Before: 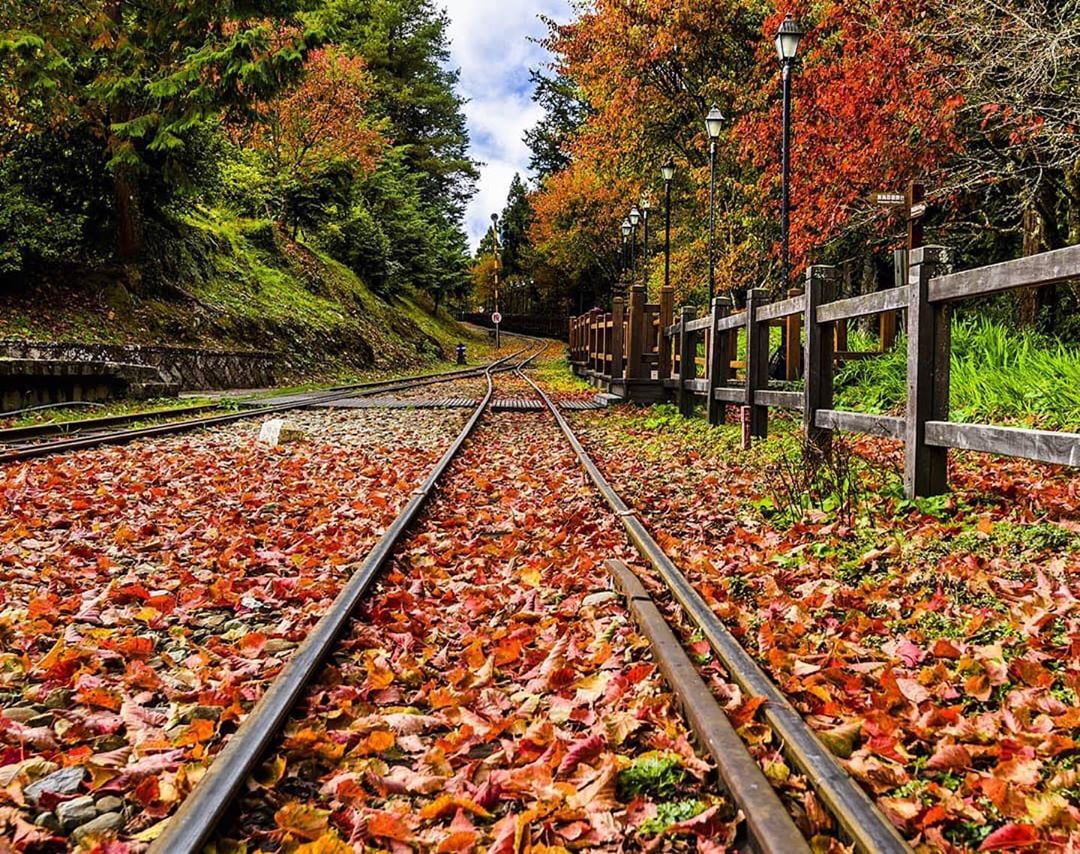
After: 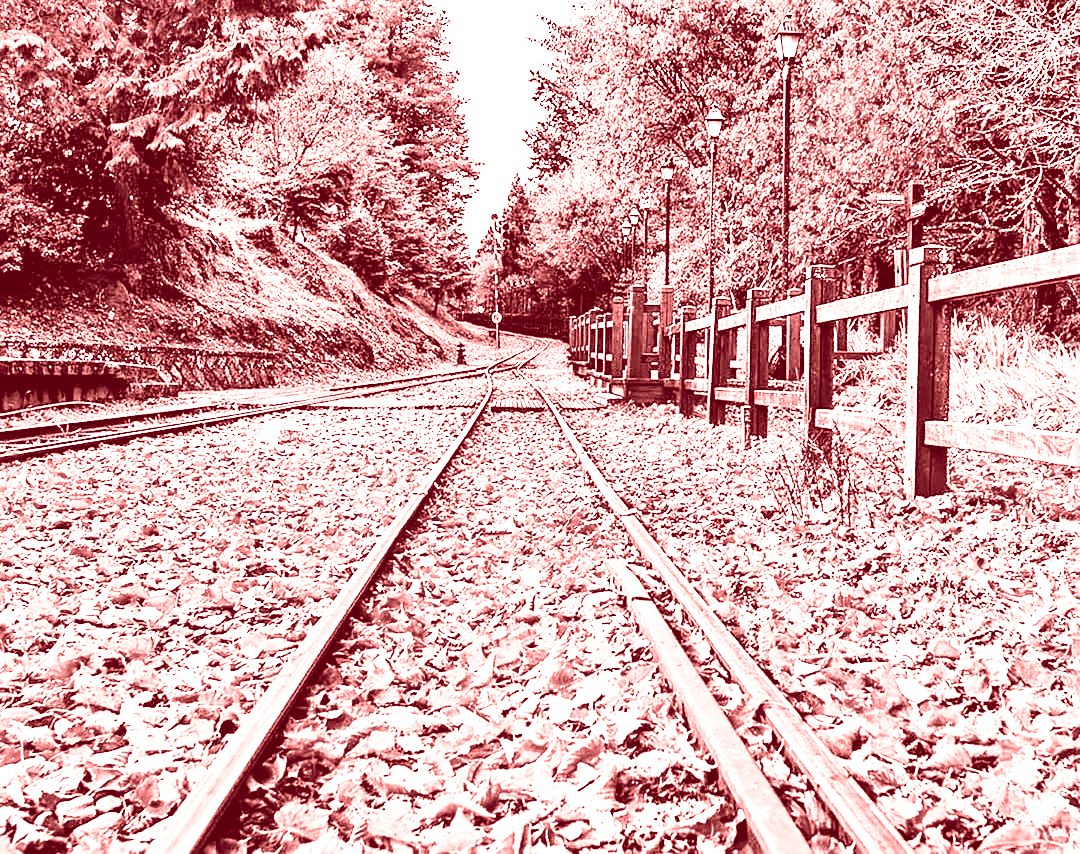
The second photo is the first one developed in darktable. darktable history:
sharpen: radius 1.864, amount 0.398, threshold 1.271
color zones: curves: ch1 [(0, 0.469) (0.072, 0.457) (0.243, 0.494) (0.429, 0.5) (0.571, 0.5) (0.714, 0.5) (0.857, 0.5) (1, 0.469)]; ch2 [(0, 0.499) (0.143, 0.467) (0.242, 0.436) (0.429, 0.493) (0.571, 0.5) (0.714, 0.5) (0.857, 0.5) (1, 0.499)]
contrast brightness saturation: contrast 0.06, brightness -0.01, saturation -0.23
tone curve: curves: ch0 [(0, 0) (0.003, 0.002) (0.011, 0.008) (0.025, 0.019) (0.044, 0.034) (0.069, 0.053) (0.1, 0.079) (0.136, 0.127) (0.177, 0.191) (0.224, 0.274) (0.277, 0.367) (0.335, 0.465) (0.399, 0.552) (0.468, 0.643) (0.543, 0.737) (0.623, 0.82) (0.709, 0.891) (0.801, 0.928) (0.898, 0.963) (1, 1)], color space Lab, independent channels, preserve colors none
exposure: black level correction 0, exposure 1.35 EV, compensate exposure bias true, compensate highlight preservation false
colorize: saturation 60%, source mix 100%
